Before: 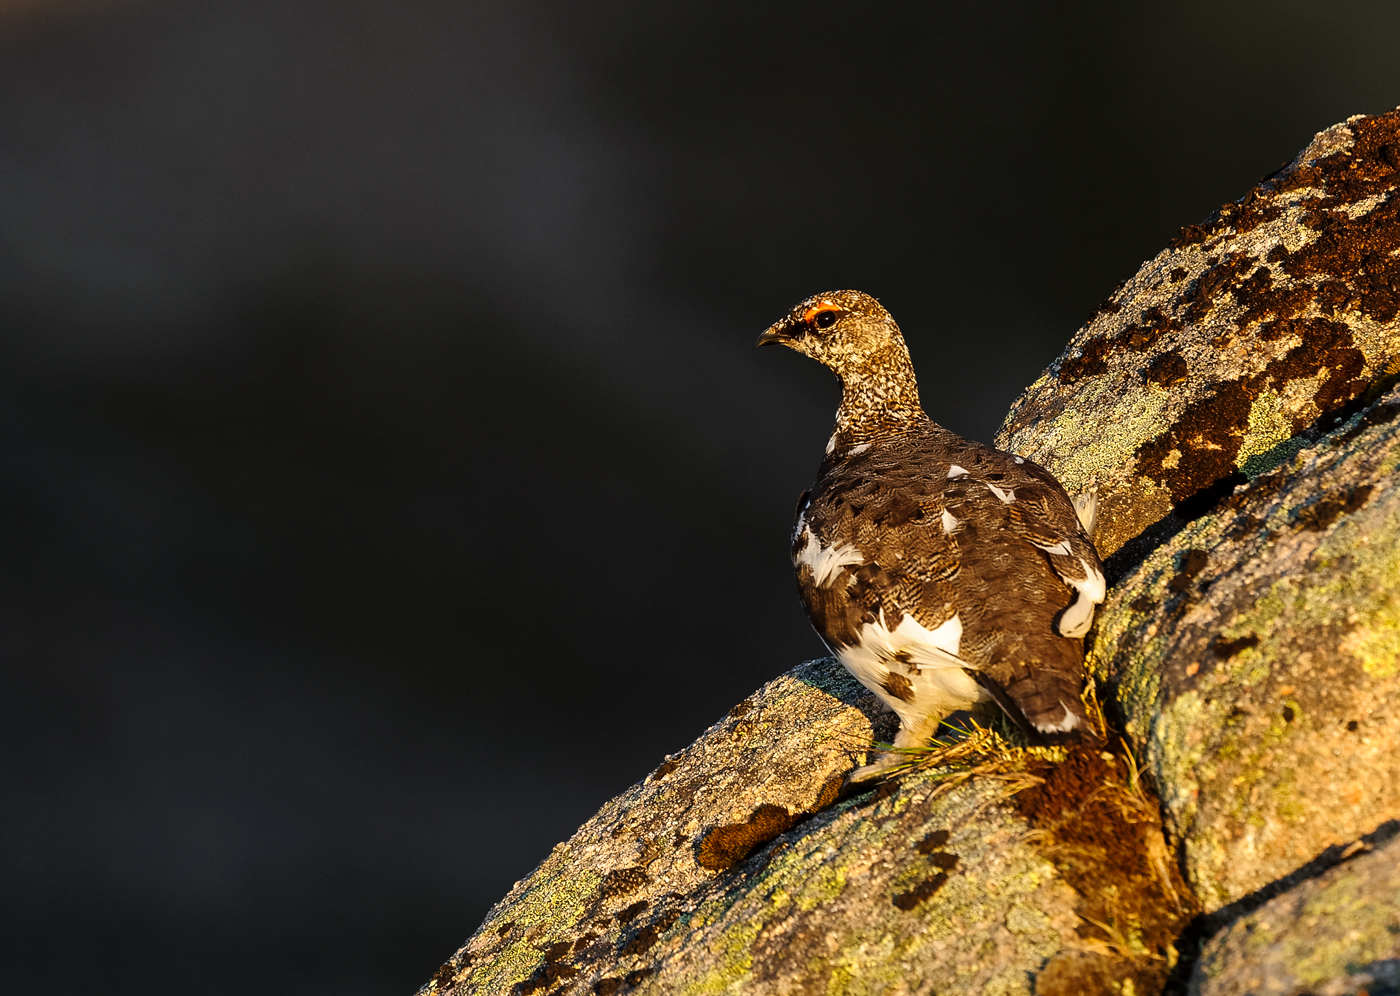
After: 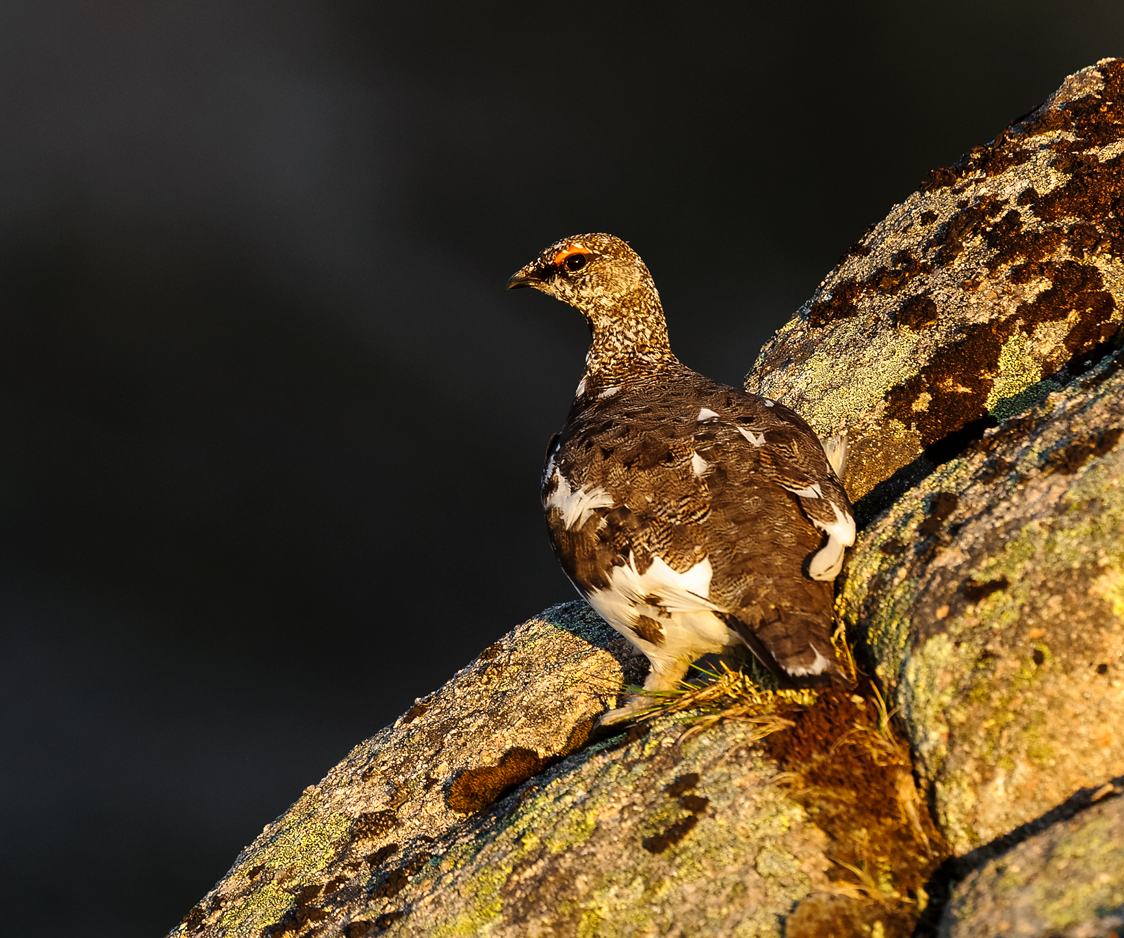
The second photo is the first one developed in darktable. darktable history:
crop and rotate: left 17.959%, top 5.771%, right 1.742%
